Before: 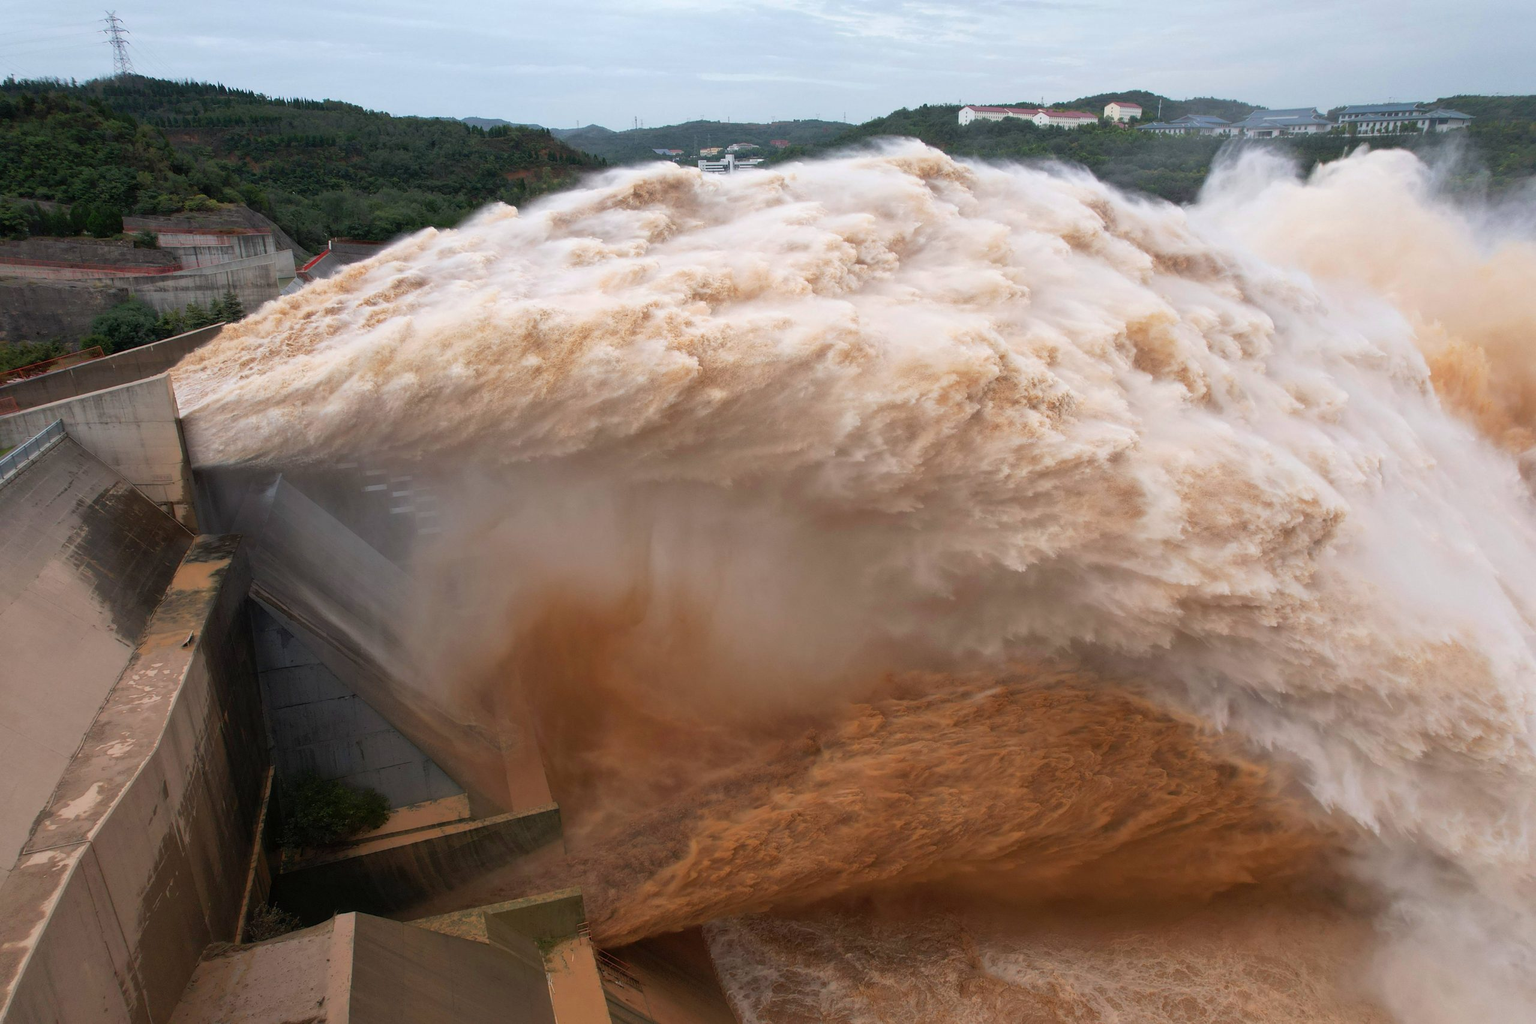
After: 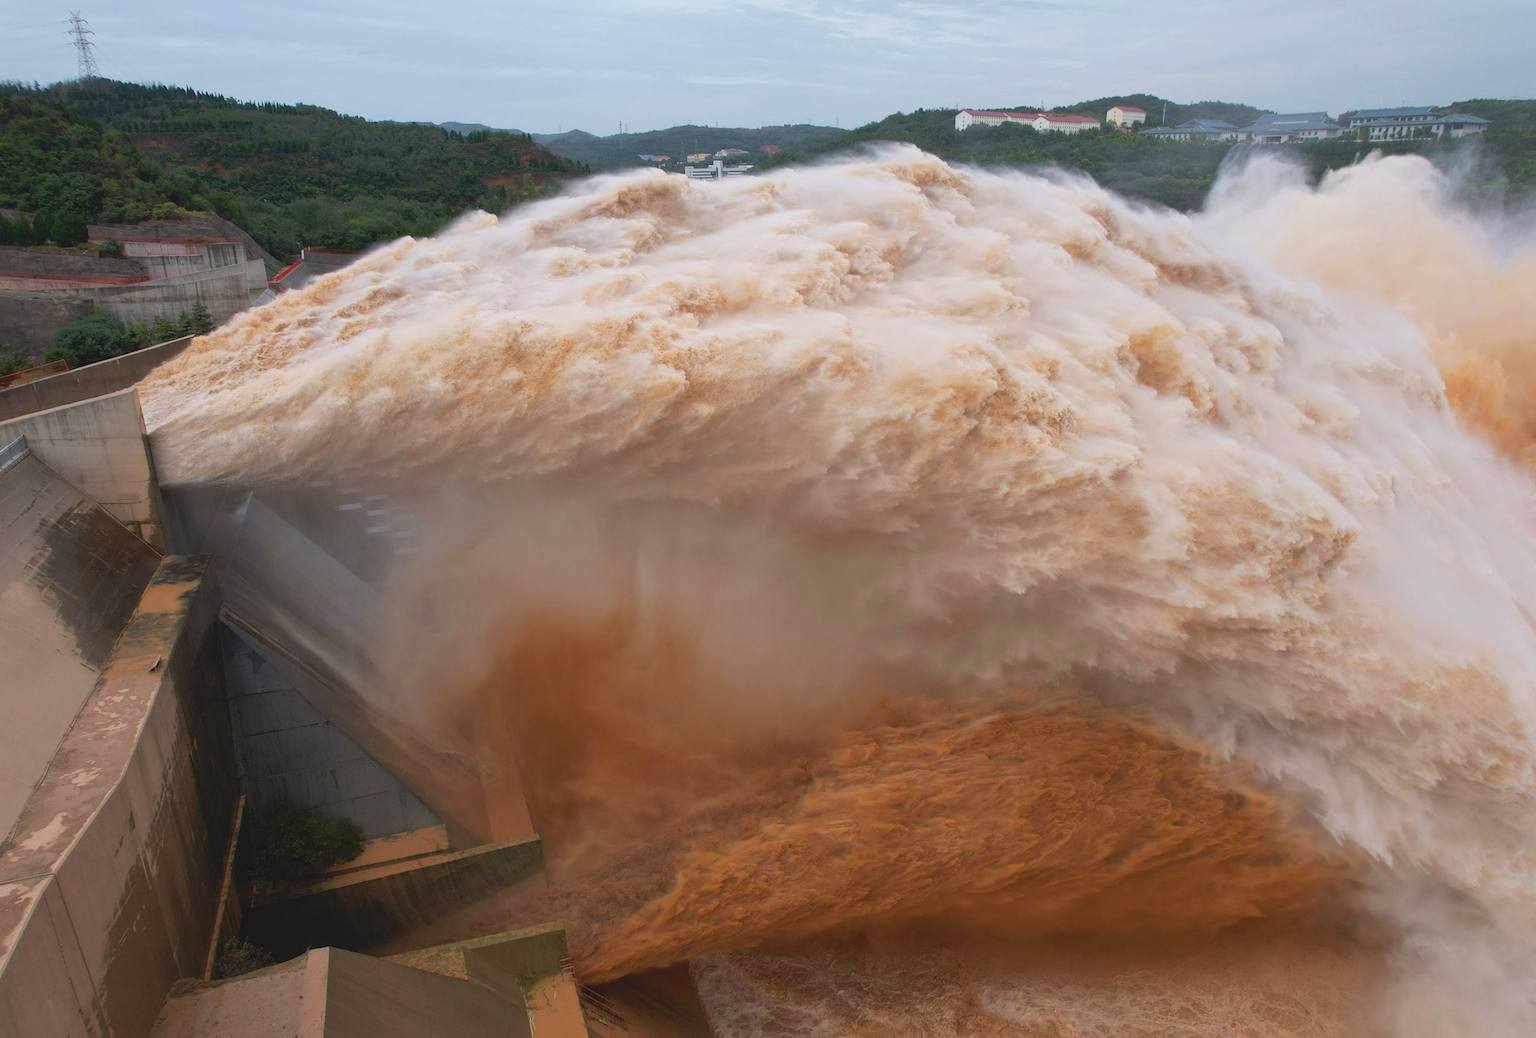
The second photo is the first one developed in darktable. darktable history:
lowpass: radius 0.1, contrast 0.85, saturation 1.1, unbound 0
crop and rotate: left 2.536%, right 1.107%, bottom 2.246%
